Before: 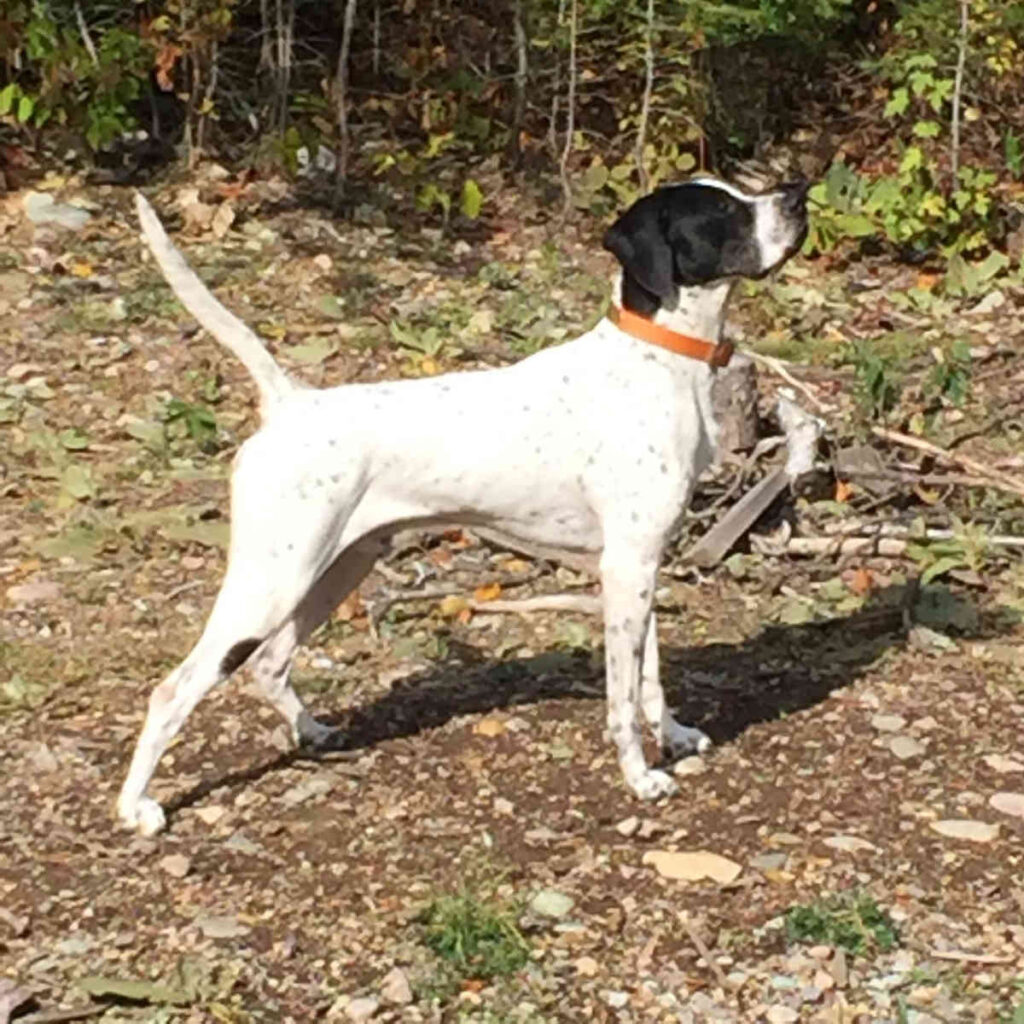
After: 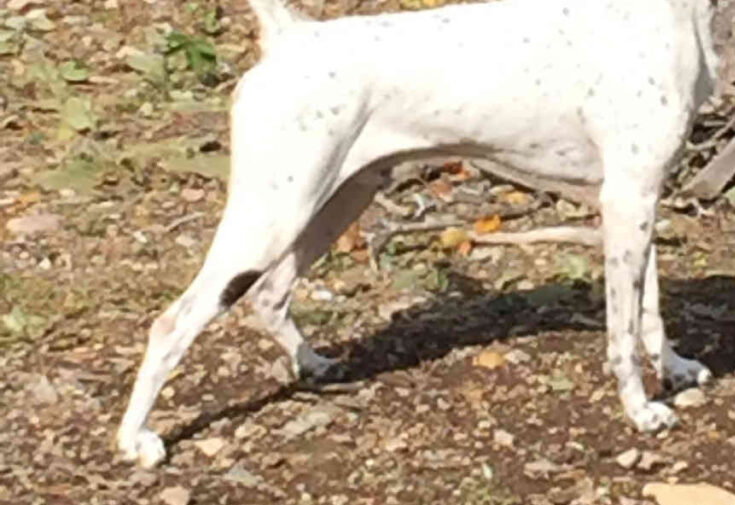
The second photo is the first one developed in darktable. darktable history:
crop: top 36.022%, right 28.205%, bottom 14.62%
